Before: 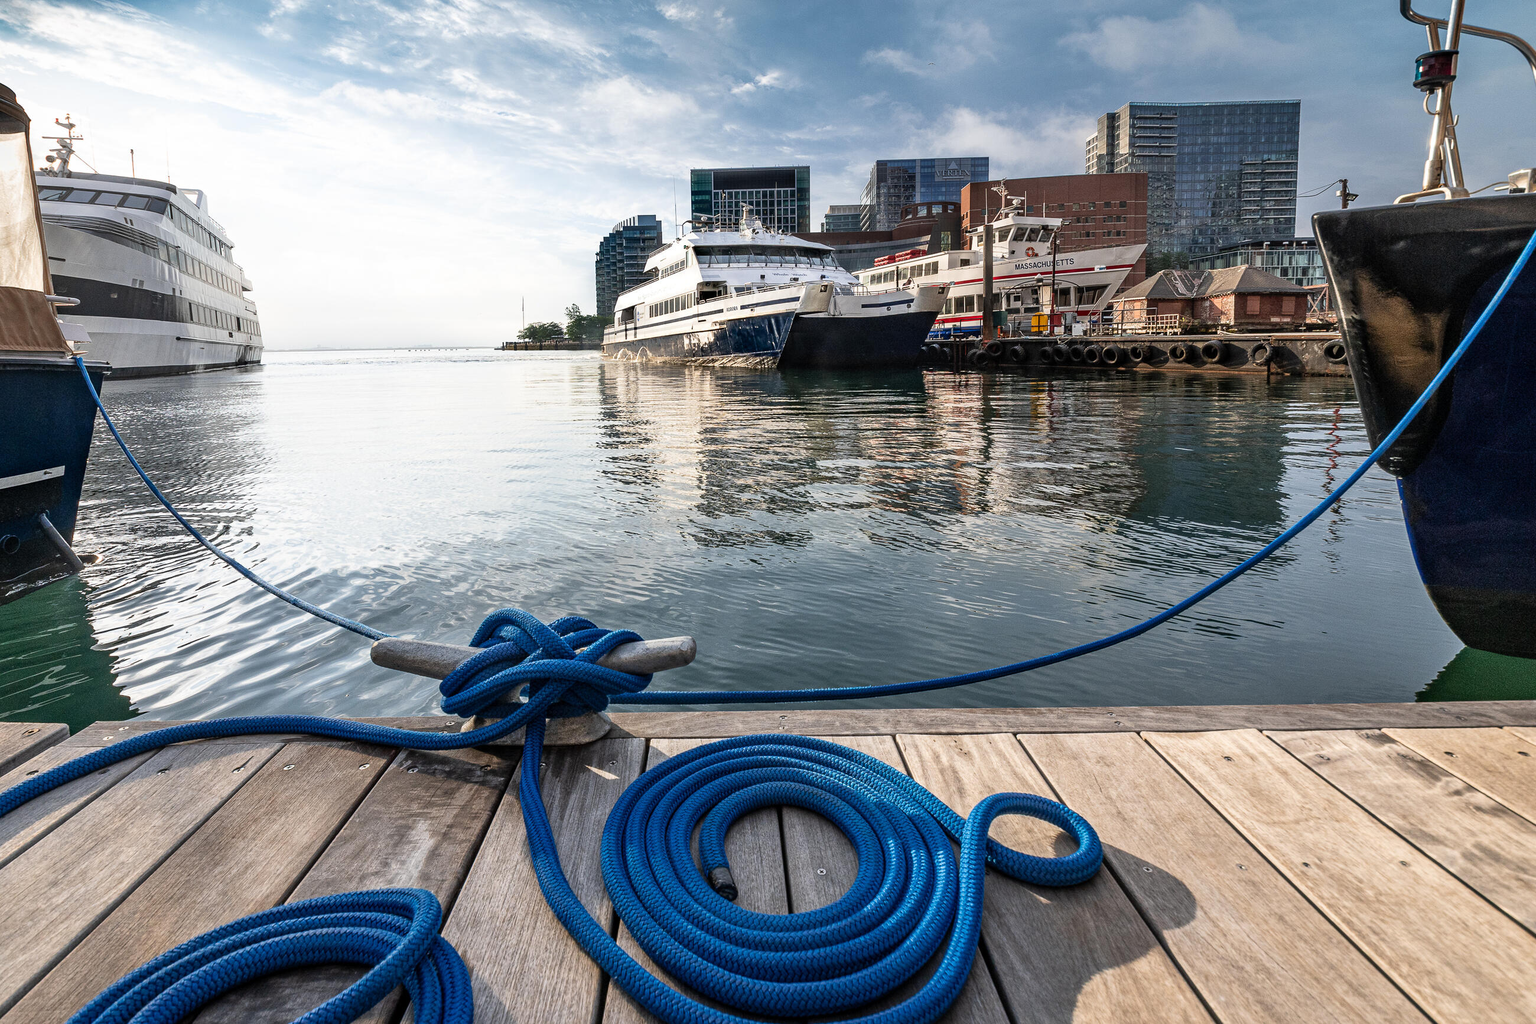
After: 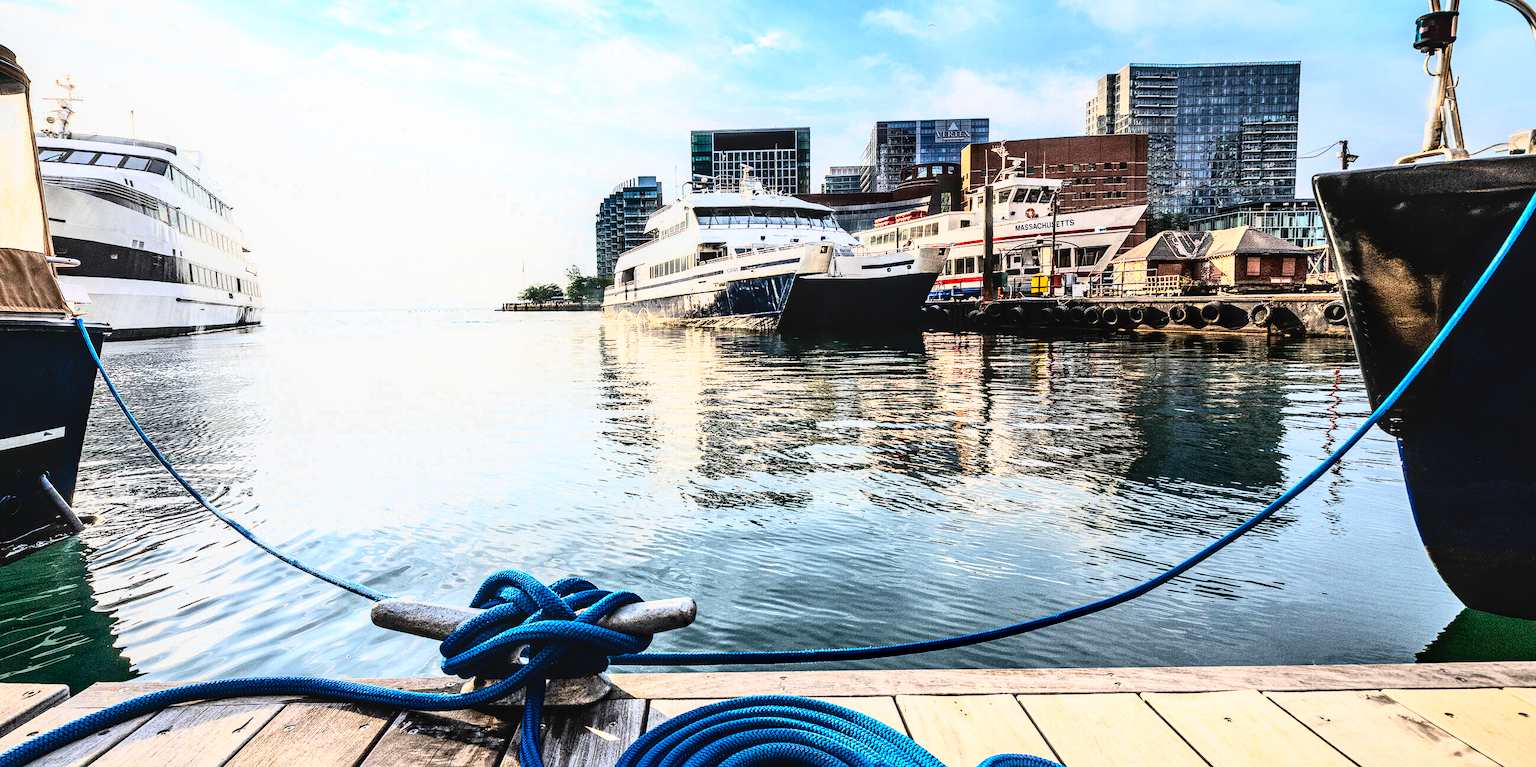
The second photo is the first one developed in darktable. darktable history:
color zones: curves: ch0 [(0, 0.558) (0.143, 0.548) (0.286, 0.447) (0.429, 0.259) (0.571, 0.5) (0.714, 0.5) (0.857, 0.593) (1, 0.558)]; ch1 [(0, 0.543) (0.01, 0.544) (0.12, 0.492) (0.248, 0.458) (0.5, 0.534) (0.748, 0.5) (0.99, 0.469) (1, 0.543)]; ch2 [(0, 0.507) (0.143, 0.522) (0.286, 0.505) (0.429, 0.5) (0.571, 0.5) (0.714, 0.5) (0.857, 0.5) (1, 0.507)]
rgb curve: curves: ch0 [(0, 0) (0.21, 0.15) (0.24, 0.21) (0.5, 0.75) (0.75, 0.96) (0.89, 0.99) (1, 1)]; ch1 [(0, 0.02) (0.21, 0.13) (0.25, 0.2) (0.5, 0.67) (0.75, 0.9) (0.89, 0.97) (1, 1)]; ch2 [(0, 0.02) (0.21, 0.13) (0.25, 0.2) (0.5, 0.67) (0.75, 0.9) (0.89, 0.97) (1, 1)], compensate middle gray true
crop: top 3.857%, bottom 21.132%
local contrast: on, module defaults
exposure: compensate highlight preservation false
contrast brightness saturation: contrast 0.18, saturation 0.3
